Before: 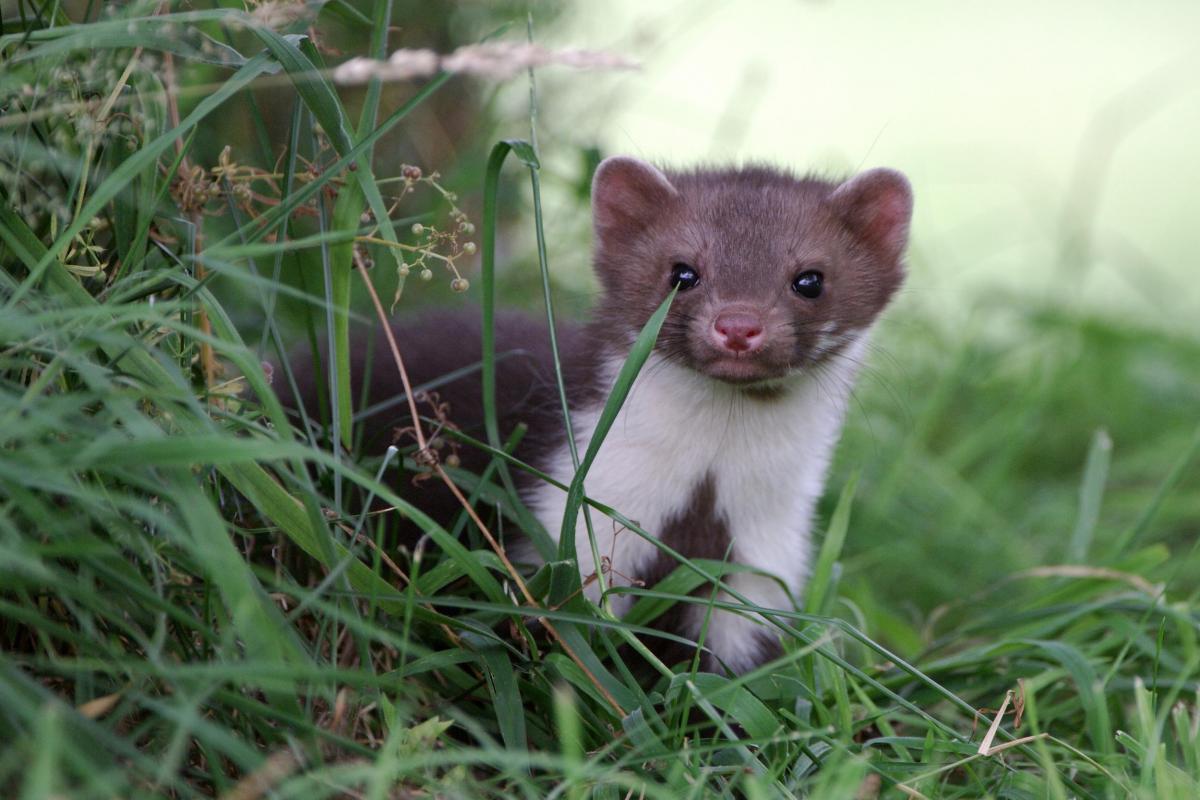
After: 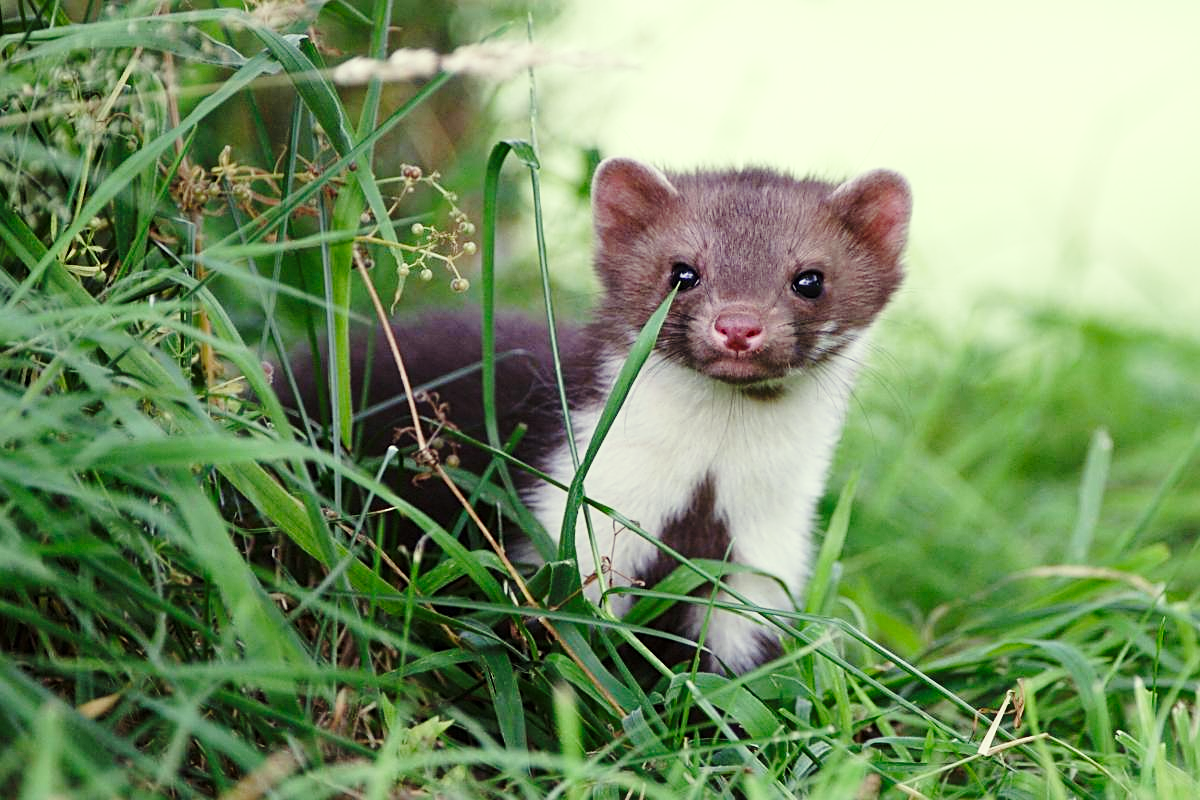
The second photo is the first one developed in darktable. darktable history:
sharpen: on, module defaults
color correction: highlights a* -5.94, highlights b* 11.19
base curve: curves: ch0 [(0, 0) (0.028, 0.03) (0.121, 0.232) (0.46, 0.748) (0.859, 0.968) (1, 1)], preserve colors none
